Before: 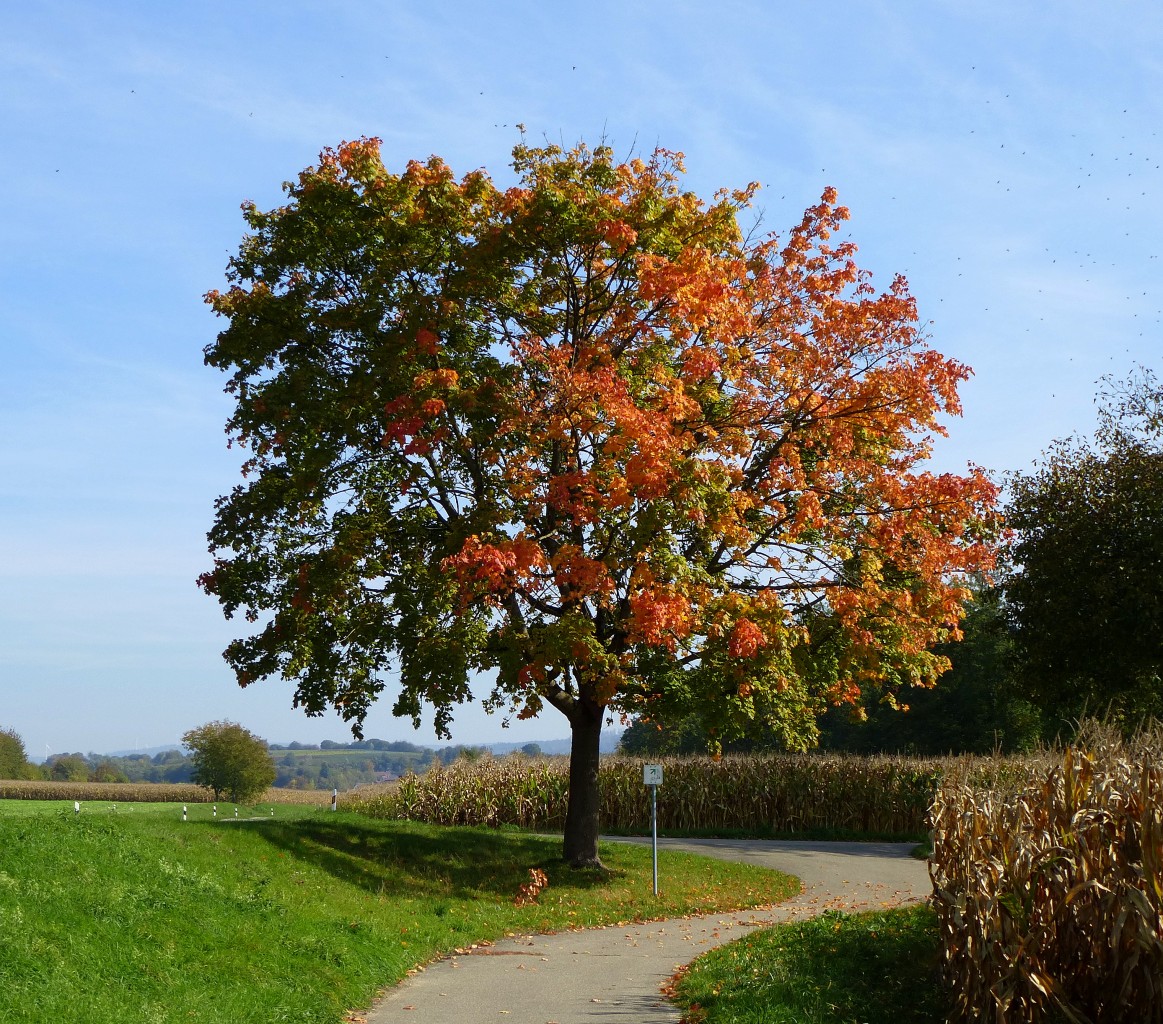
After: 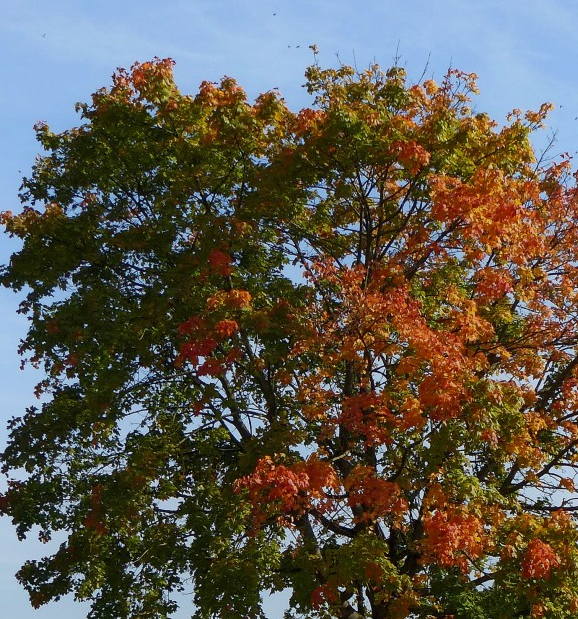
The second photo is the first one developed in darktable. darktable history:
crop: left 17.85%, top 7.756%, right 32.435%, bottom 31.761%
tone equalizer: -8 EV 0.266 EV, -7 EV 0.408 EV, -6 EV 0.449 EV, -5 EV 0.277 EV, -3 EV -0.276 EV, -2 EV -0.391 EV, -1 EV -0.433 EV, +0 EV -0.223 EV
